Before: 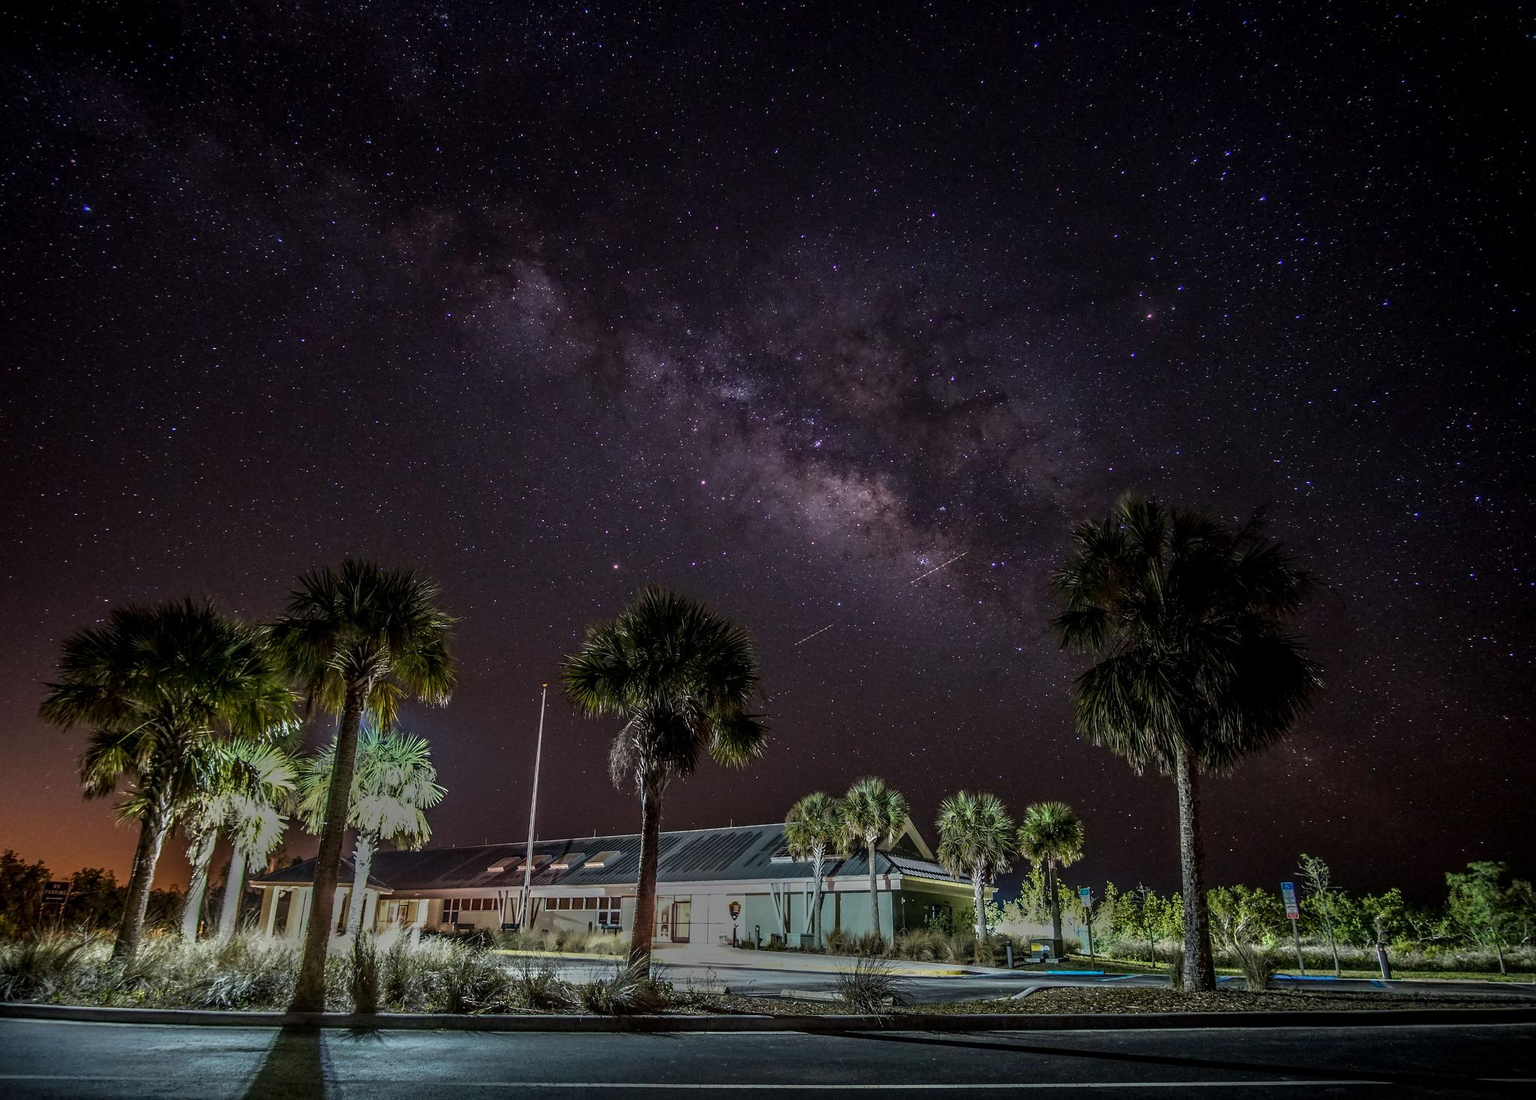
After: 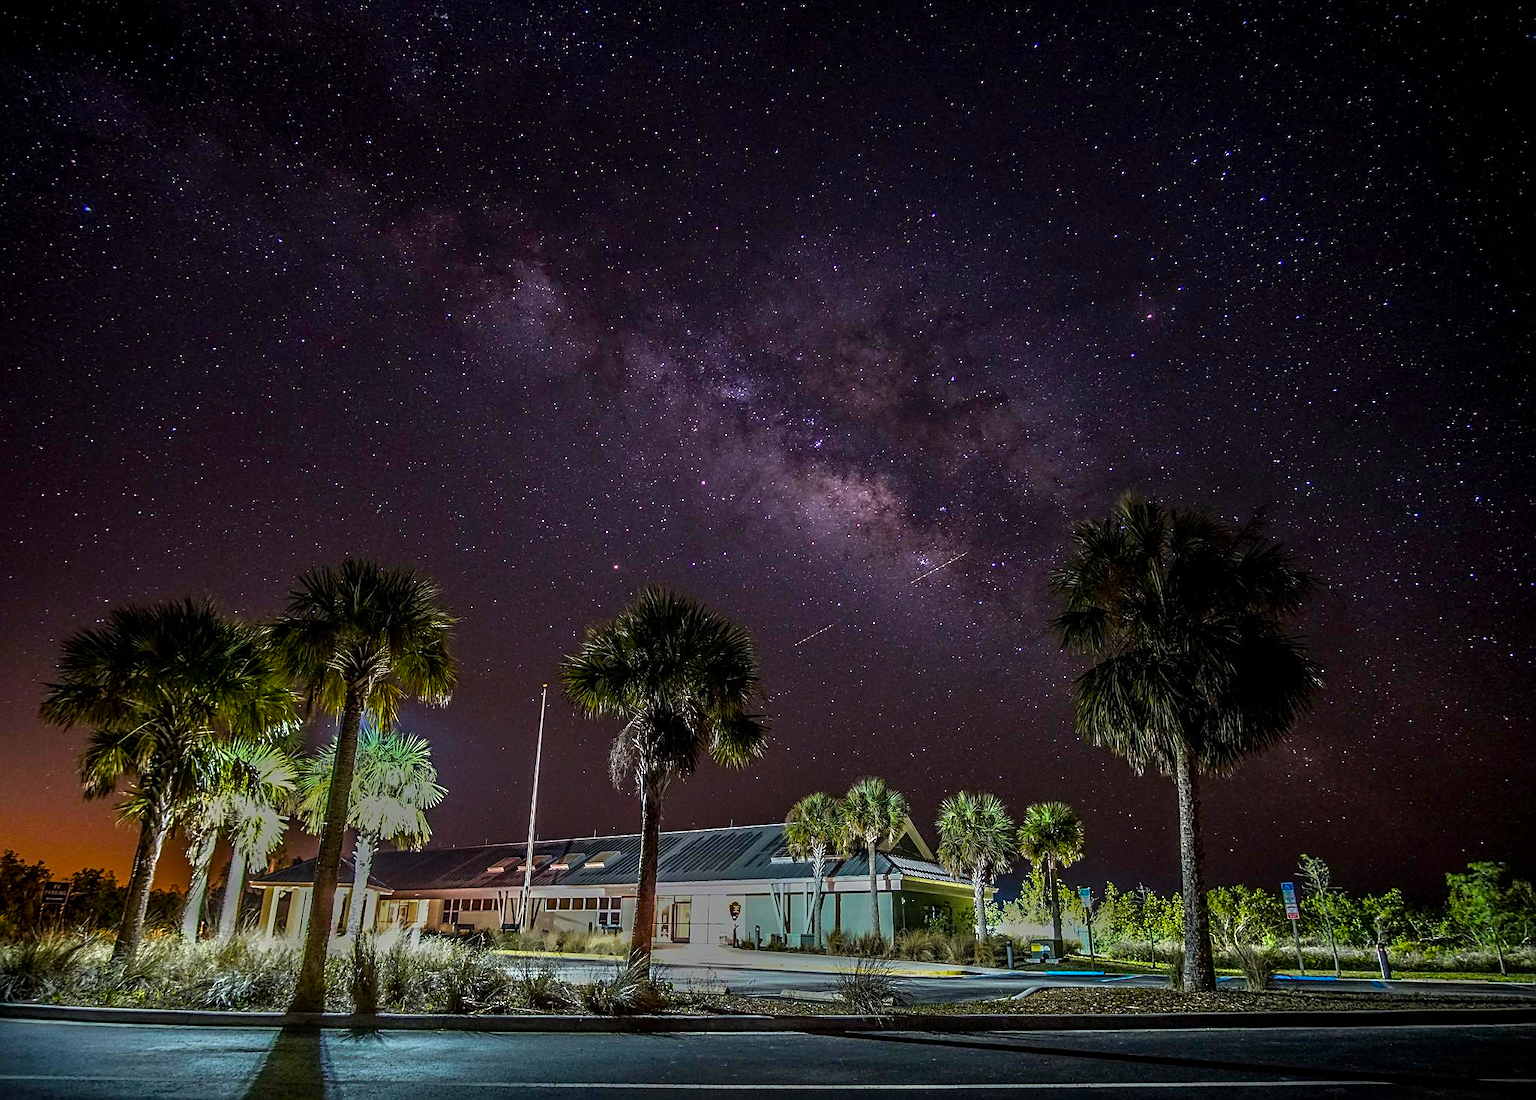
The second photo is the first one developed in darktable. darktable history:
exposure: exposure 0.2 EV, compensate highlight preservation false
color balance rgb: linear chroma grading › global chroma 15%, perceptual saturation grading › global saturation 30%
sharpen: on, module defaults
